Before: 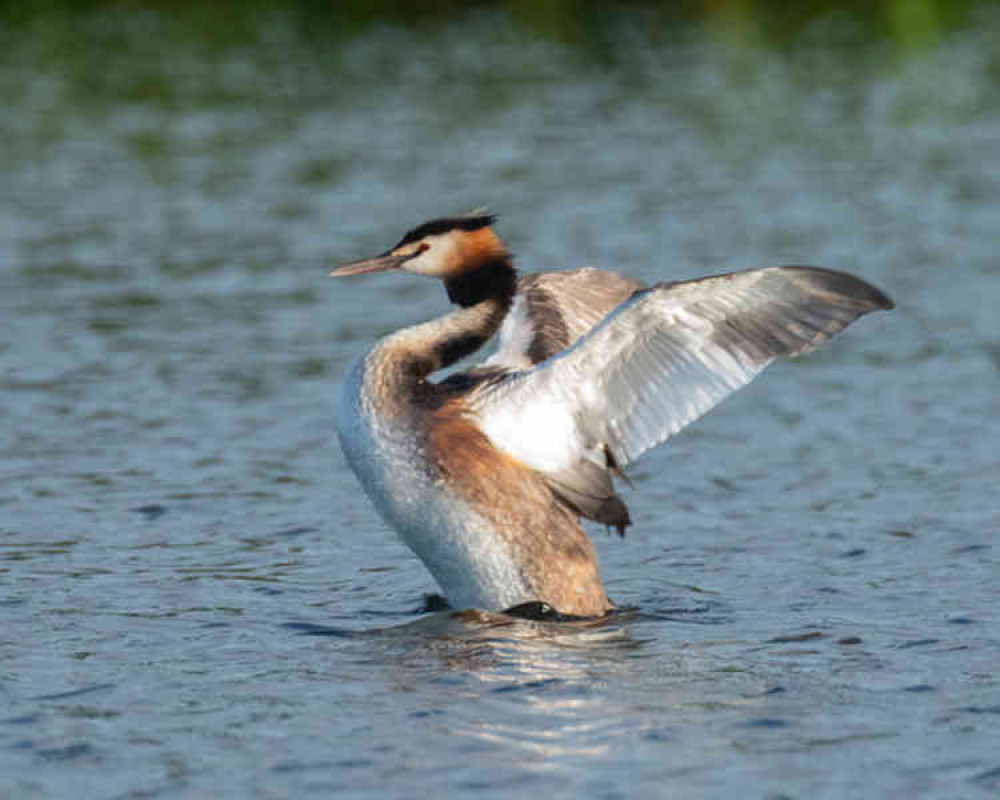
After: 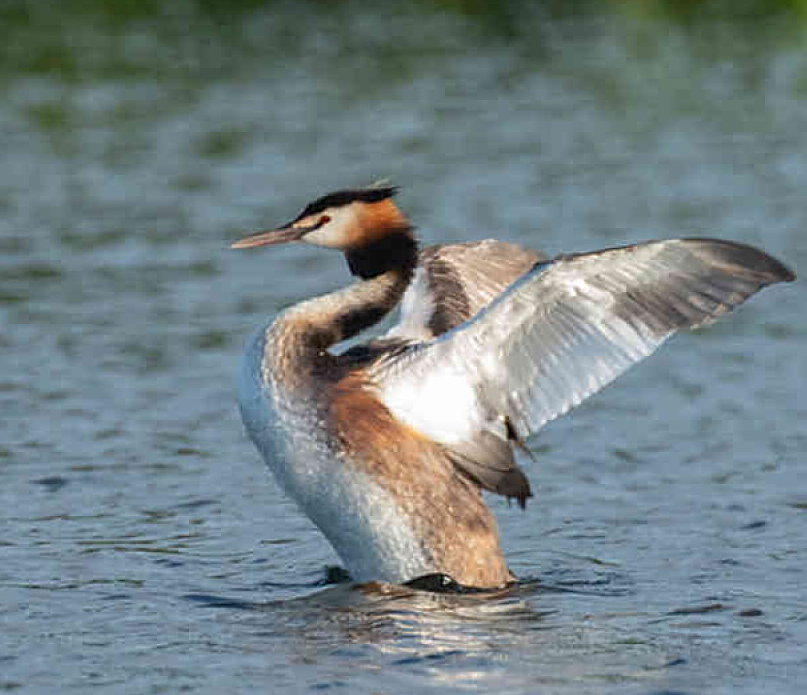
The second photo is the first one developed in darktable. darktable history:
crop: left 9.953%, top 3.566%, right 9.279%, bottom 9.553%
sharpen: on, module defaults
